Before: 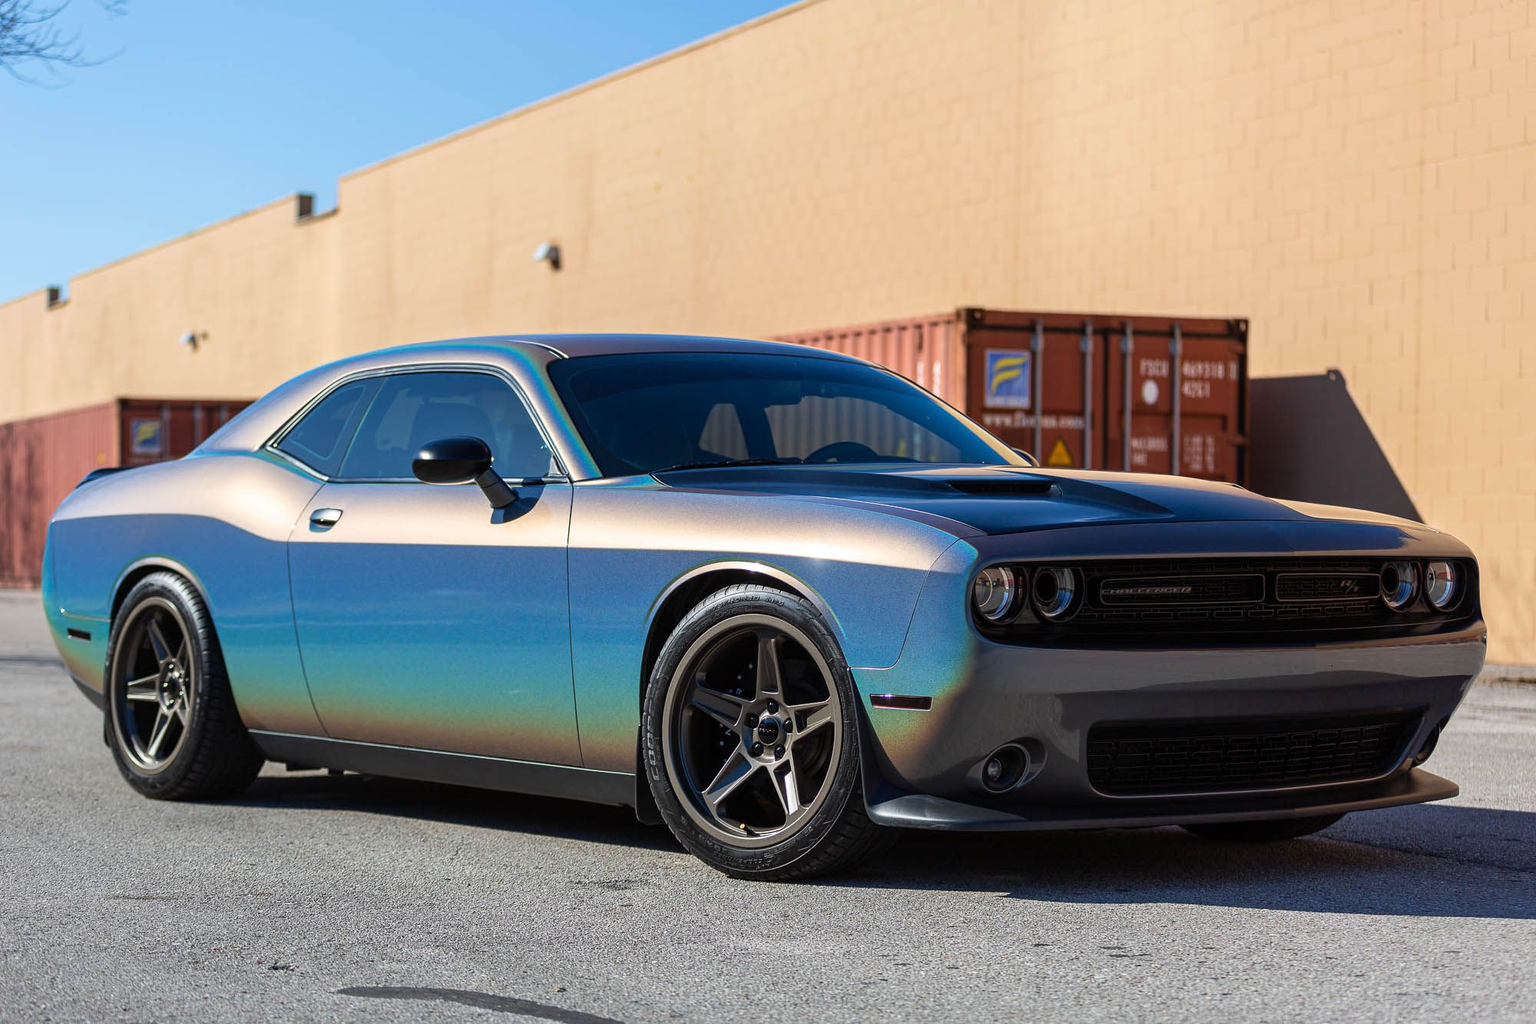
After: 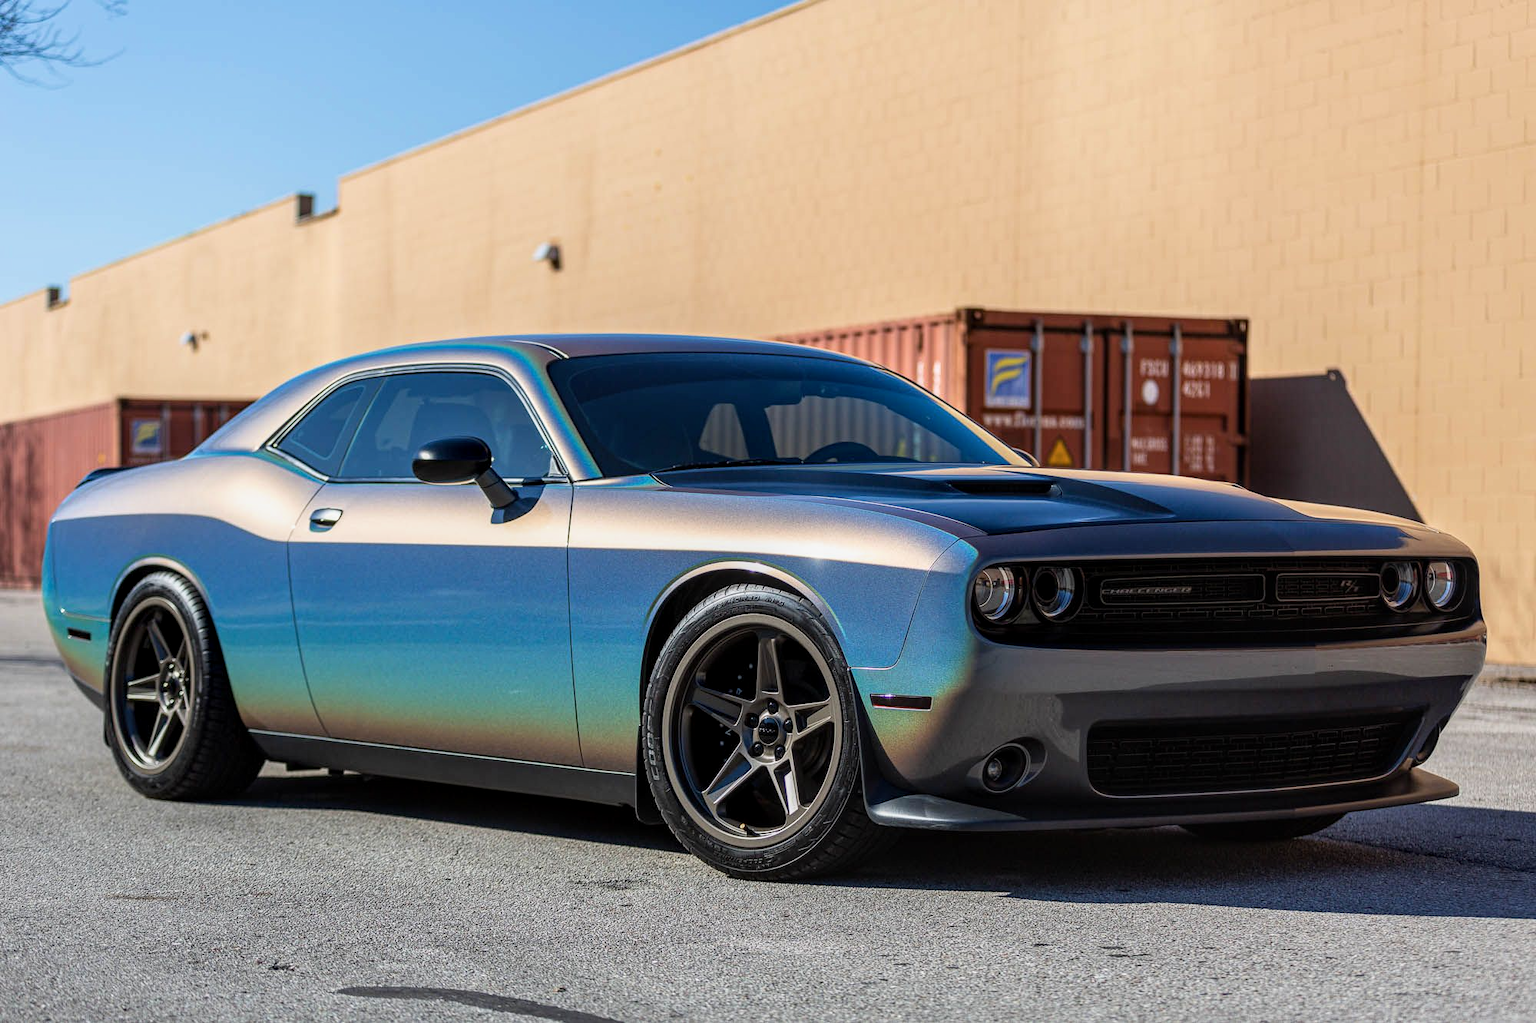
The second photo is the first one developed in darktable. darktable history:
filmic rgb: black relative exposure -16 EV, white relative exposure 2.91 EV, threshold 2.99 EV, hardness 10, enable highlight reconstruction true
local contrast: on, module defaults
